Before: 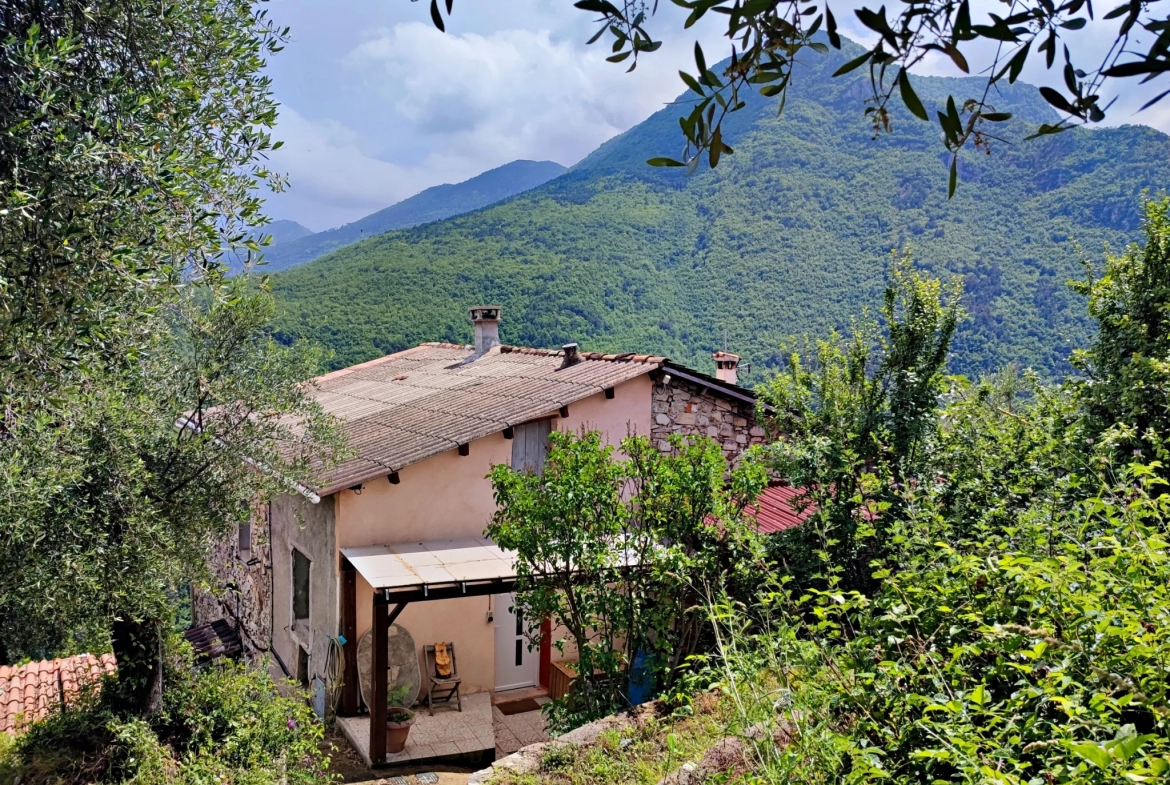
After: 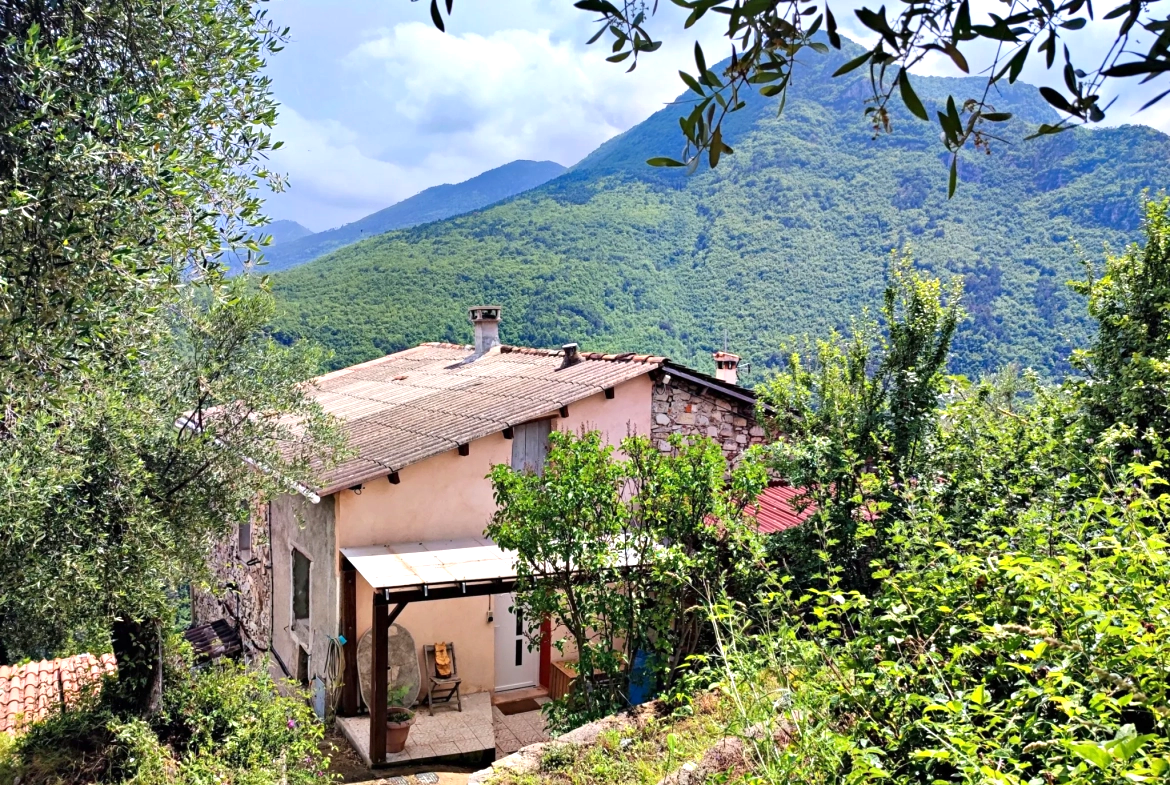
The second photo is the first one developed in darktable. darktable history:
color zones: curves: ch0 [(0, 0.5) (0.143, 0.5) (0.286, 0.5) (0.429, 0.5) (0.62, 0.489) (0.714, 0.445) (0.844, 0.496) (1, 0.5)]; ch1 [(0, 0.5) (0.143, 0.5) (0.286, 0.5) (0.429, 0.5) (0.571, 0.5) (0.714, 0.523) (0.857, 0.5) (1, 0.5)]
tone equalizer: on, module defaults
exposure: exposure 0.657 EV, compensate highlight preservation false
